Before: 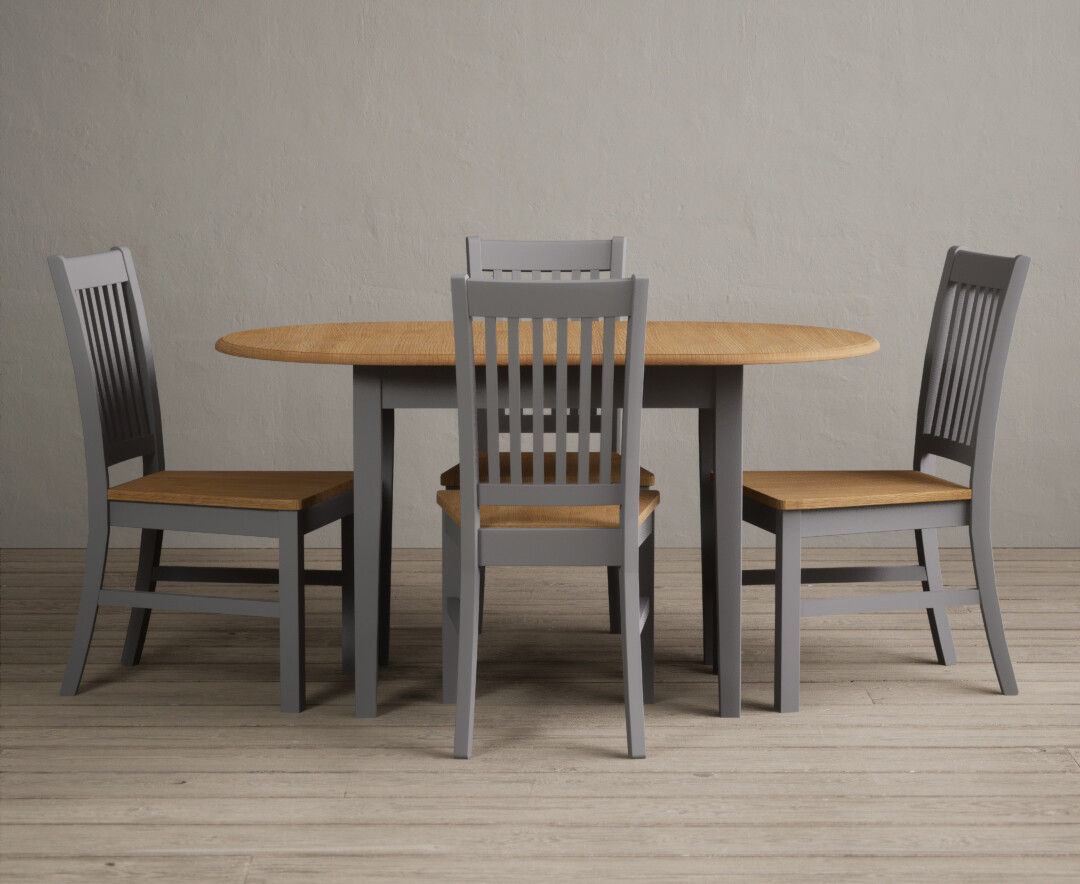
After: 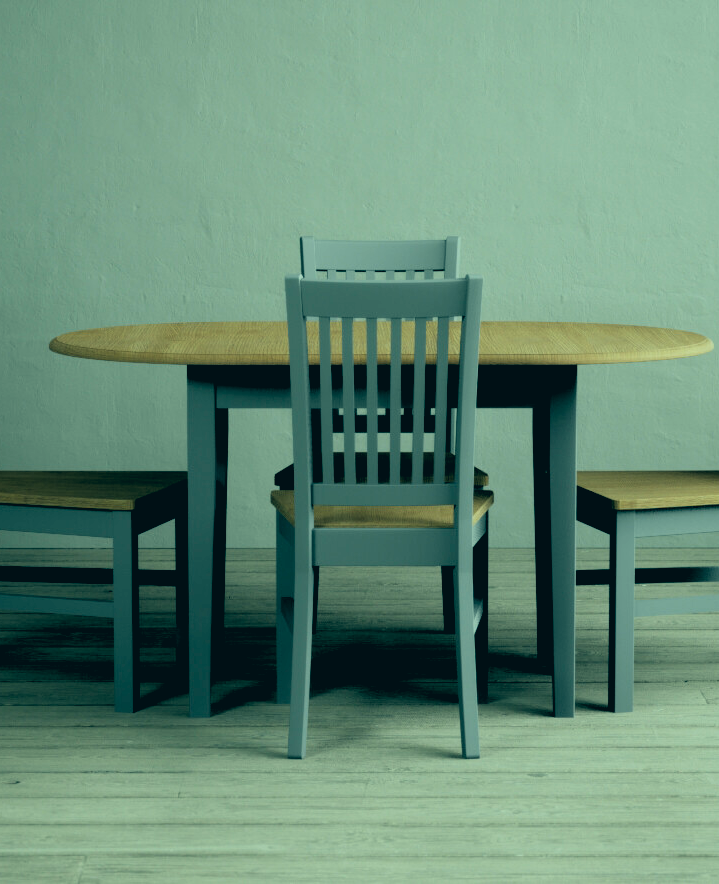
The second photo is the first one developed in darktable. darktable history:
crop: left 15.419%, right 17.914%
color correction: highlights a* -20.08, highlights b* 9.8, shadows a* -20.4, shadows b* -10.76
rgb levels: levels [[0.034, 0.472, 0.904], [0, 0.5, 1], [0, 0.5, 1]]
base curve: curves: ch0 [(0, 0) (0.472, 0.508) (1, 1)]
